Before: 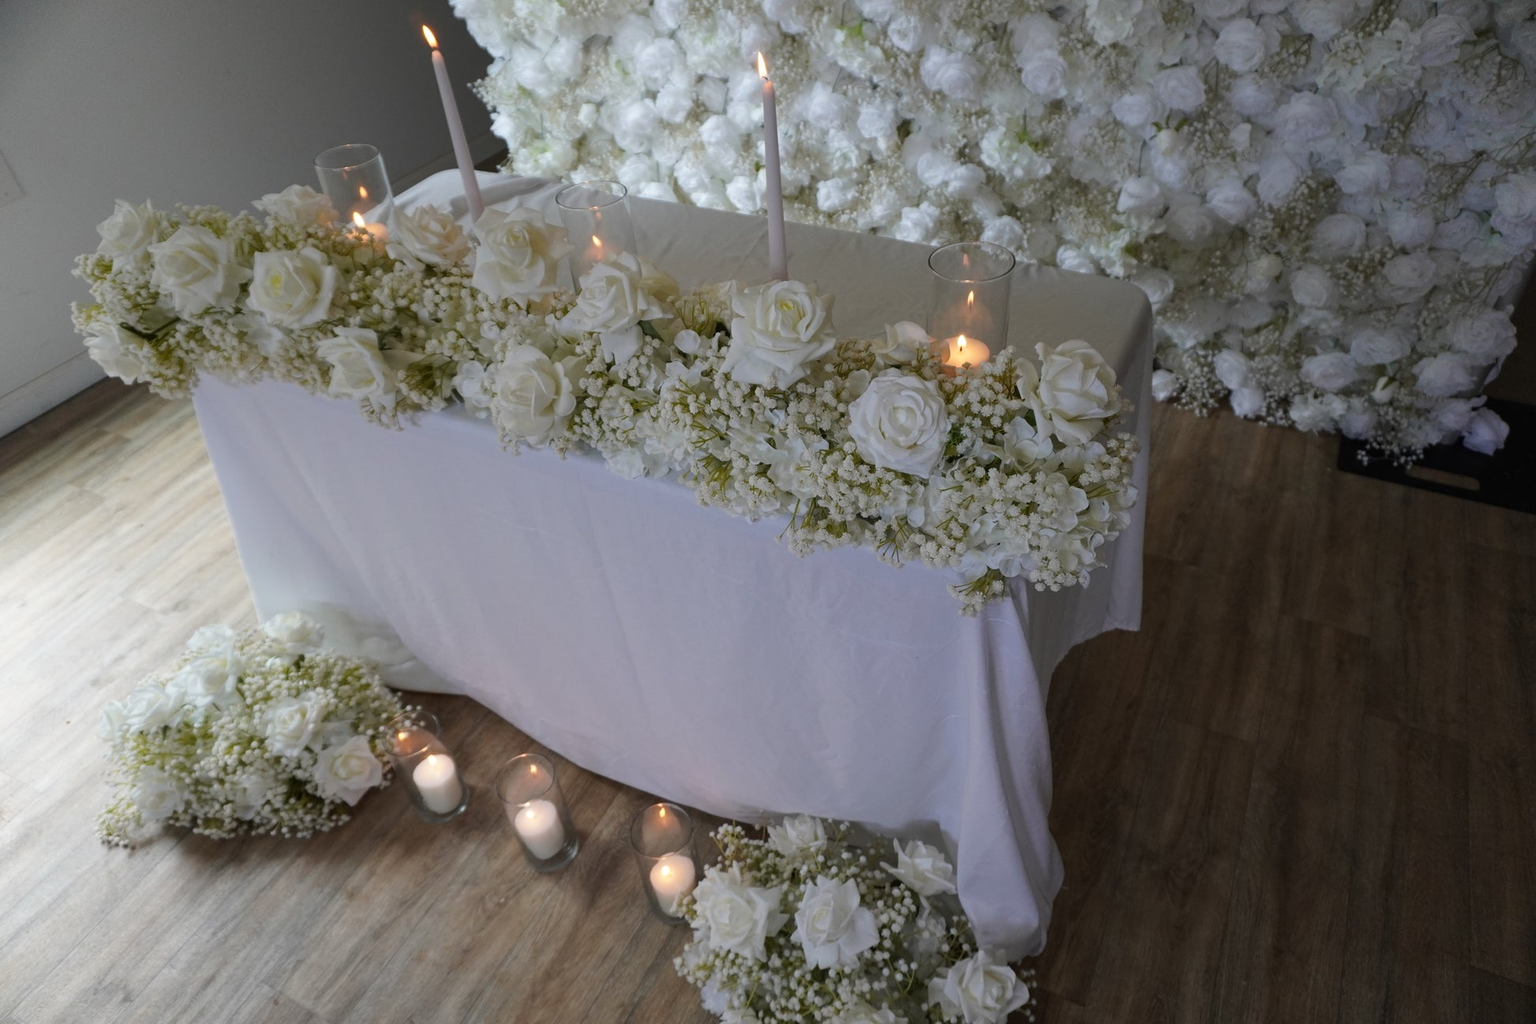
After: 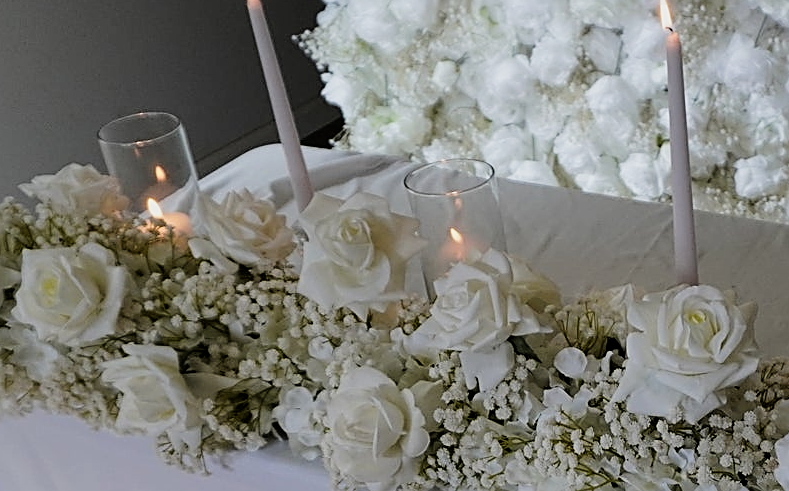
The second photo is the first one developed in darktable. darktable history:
sharpen: amount 0.901
filmic rgb: black relative exposure -5 EV, white relative exposure 3.5 EV, hardness 3.19, contrast 1.3, highlights saturation mix -50%
crop: left 15.452%, top 5.459%, right 43.956%, bottom 56.62%
